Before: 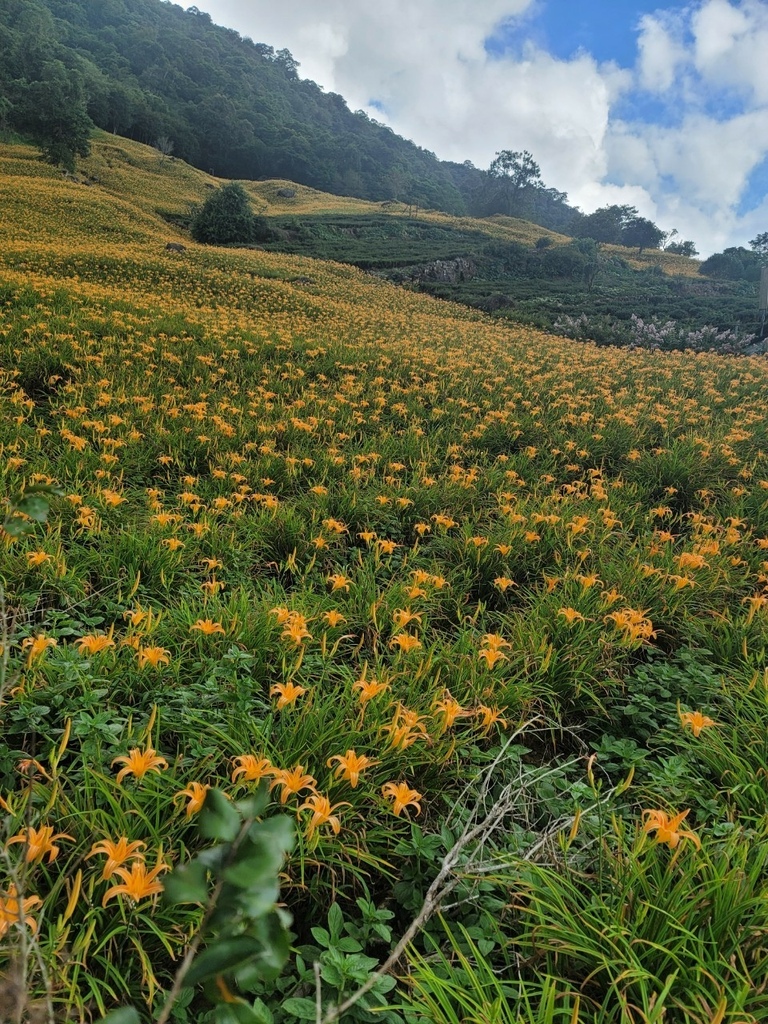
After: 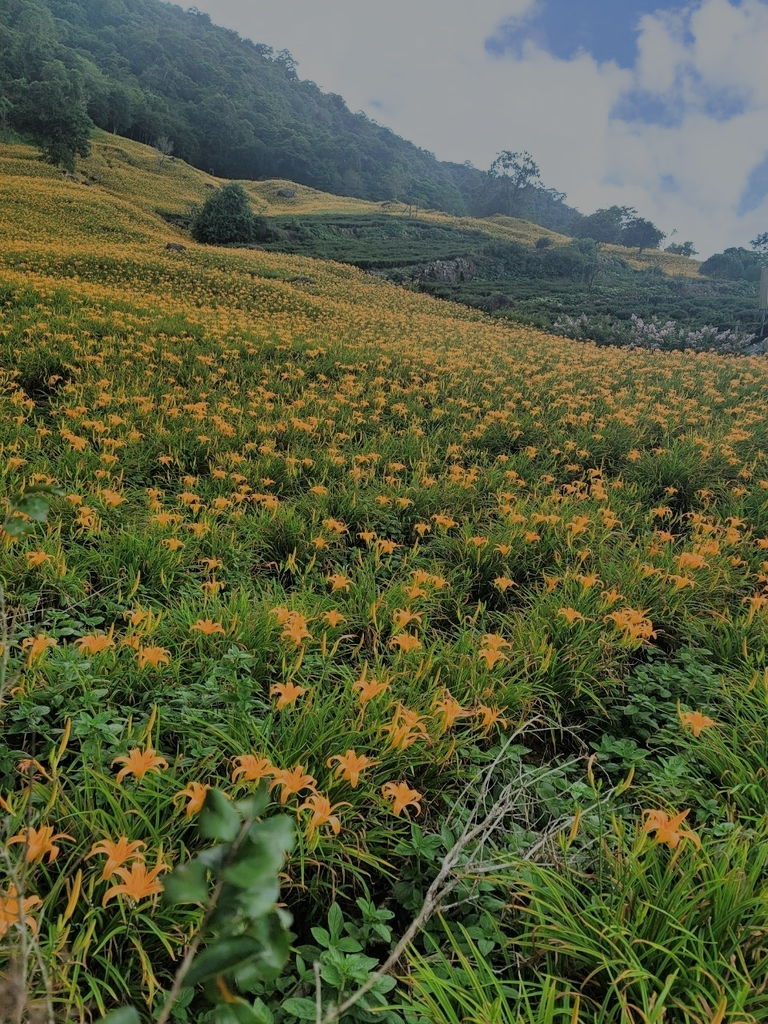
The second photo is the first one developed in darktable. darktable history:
filmic rgb: black relative exposure -13.11 EV, white relative exposure 4.01 EV, target white luminance 85.043%, hardness 6.28, latitude 42.06%, contrast 0.856, shadows ↔ highlights balance 8.34%
